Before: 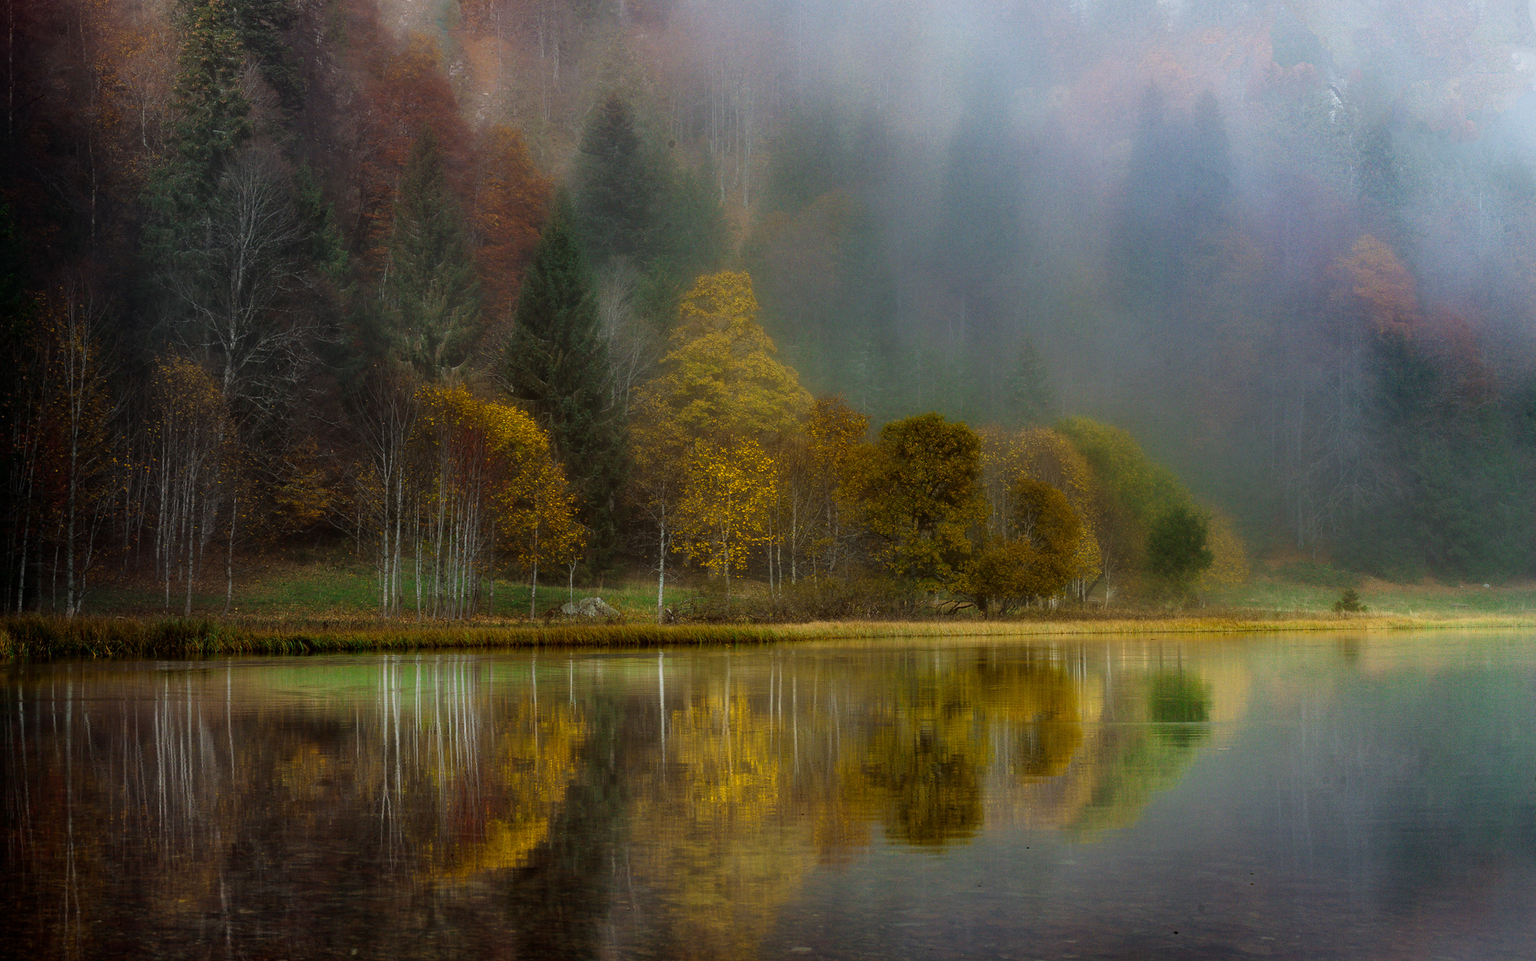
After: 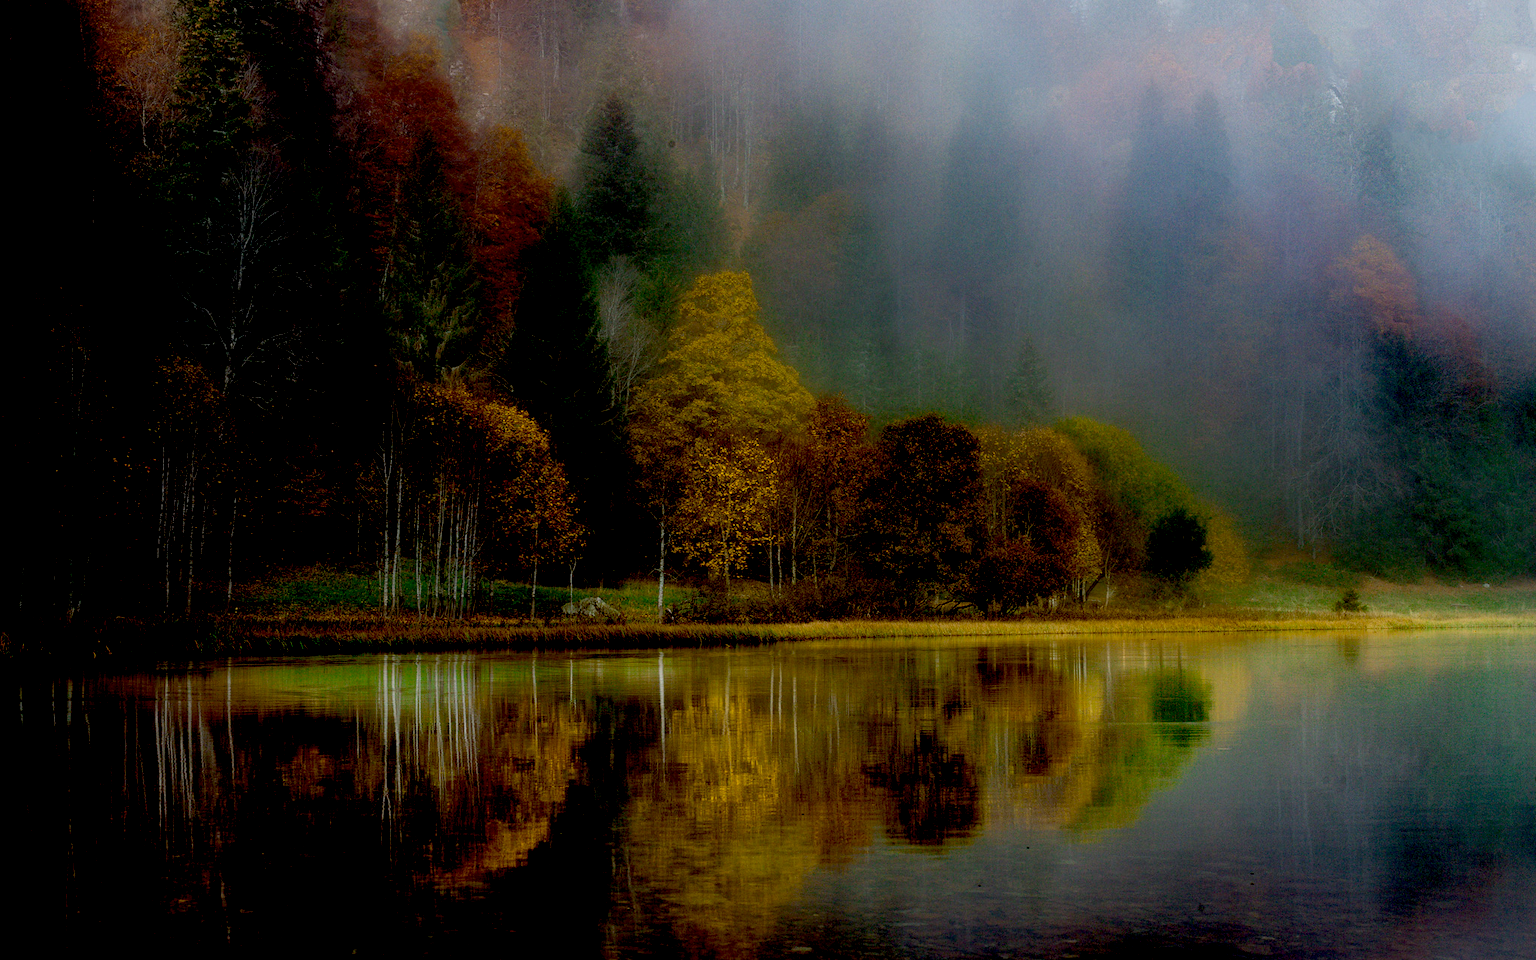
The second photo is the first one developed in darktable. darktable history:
exposure: black level correction 0.046, exposure -0.232 EV, compensate highlight preservation false
